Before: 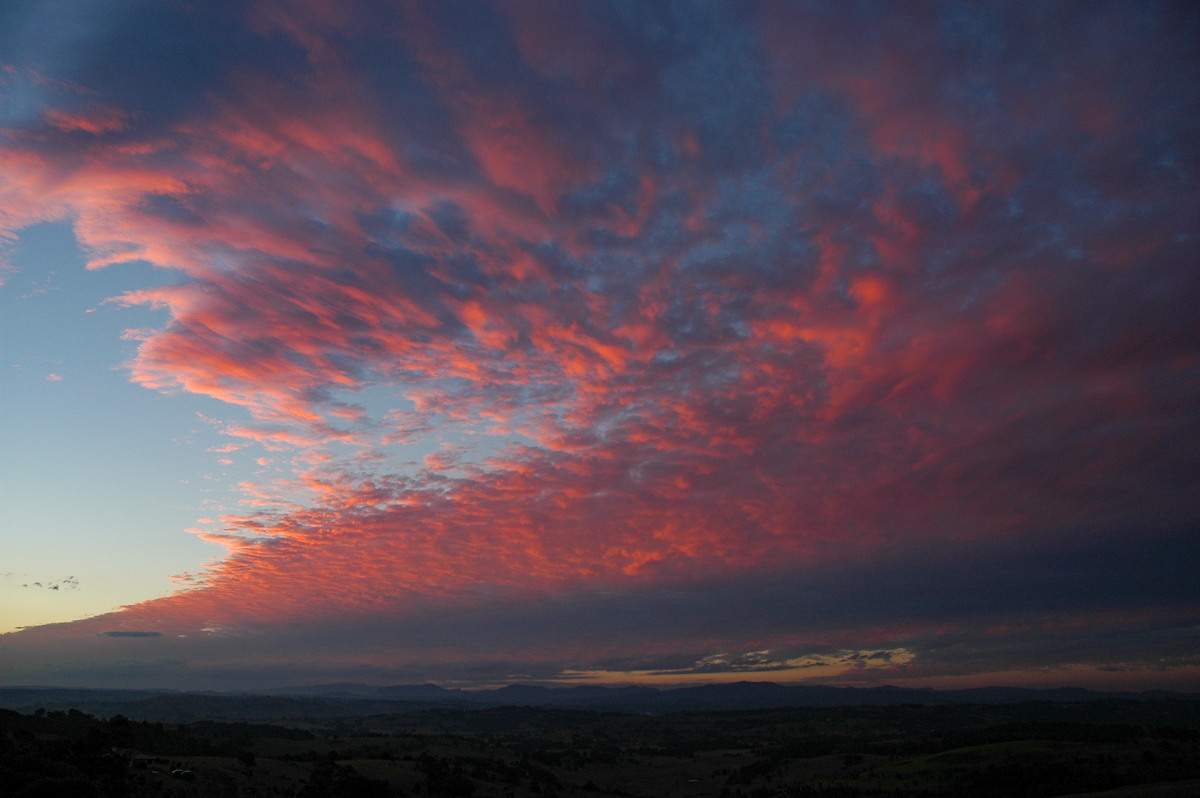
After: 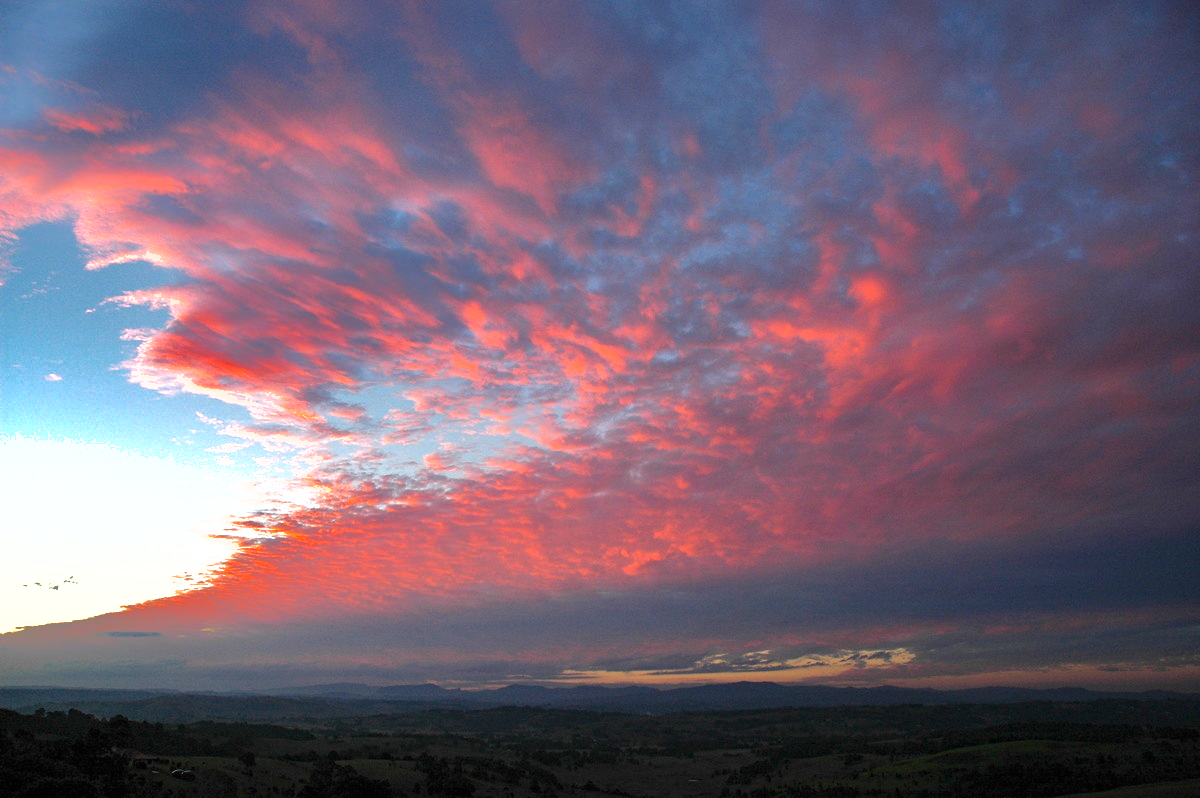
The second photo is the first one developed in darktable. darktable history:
shadows and highlights: shadows -19.24, highlights -73.17
exposure: black level correction 0, exposure 1.199 EV, compensate highlight preservation false
